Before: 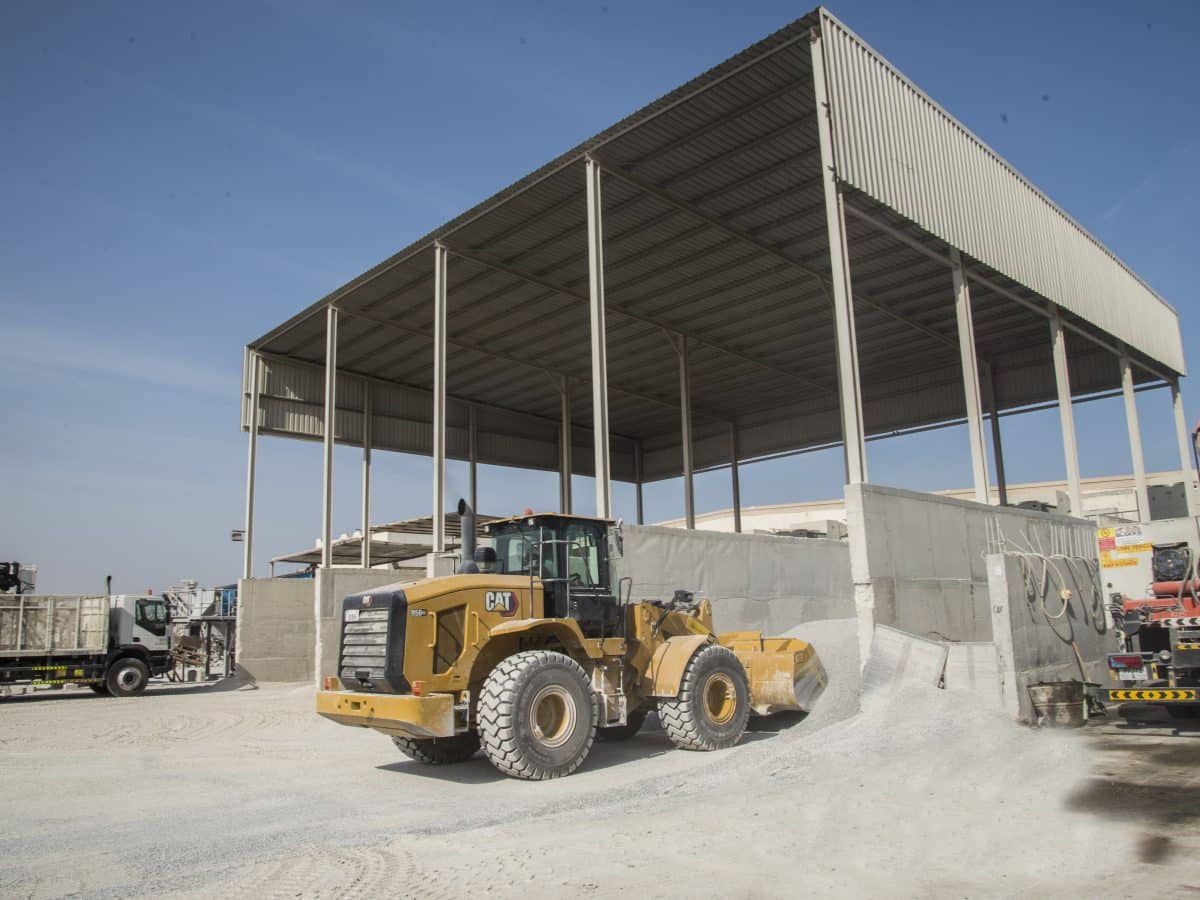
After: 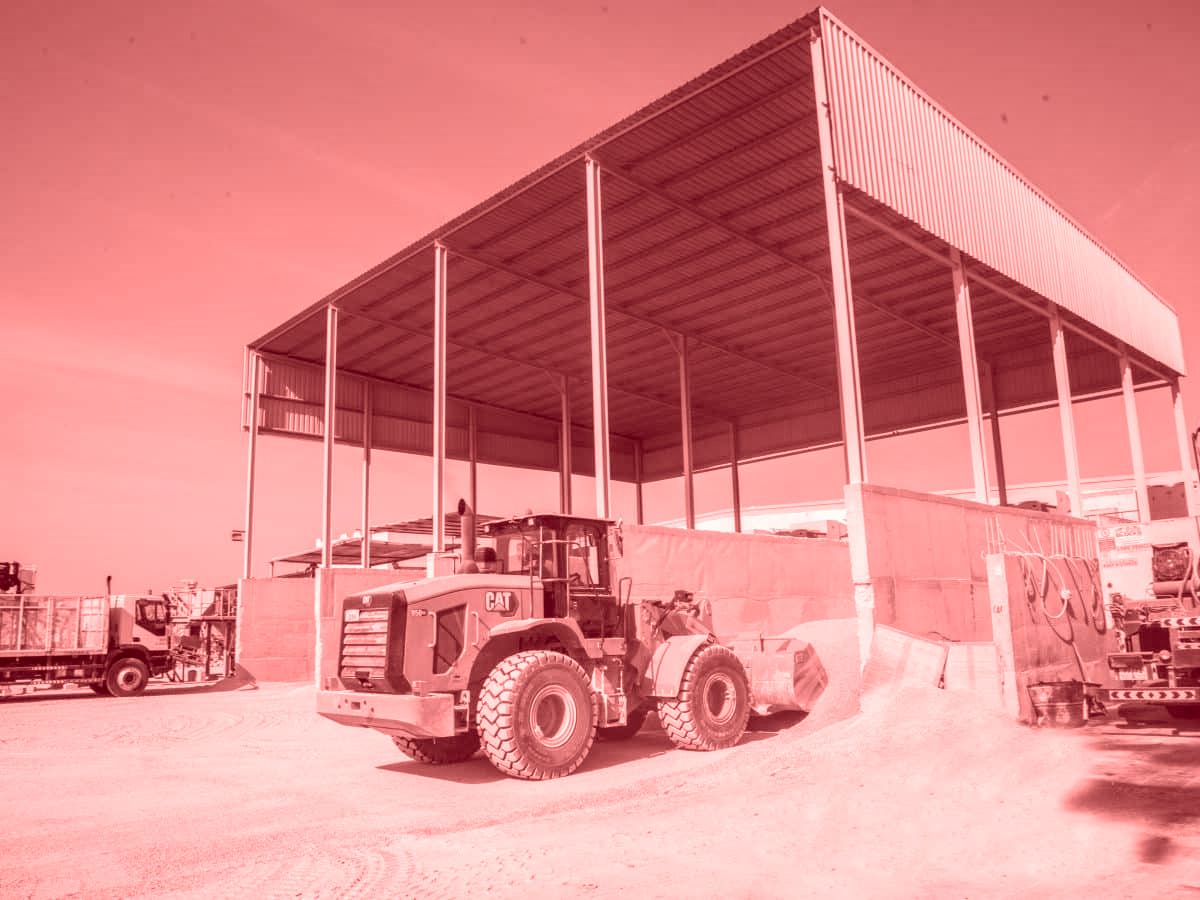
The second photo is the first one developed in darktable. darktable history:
colorize: saturation 60%, source mix 100%
local contrast: on, module defaults
